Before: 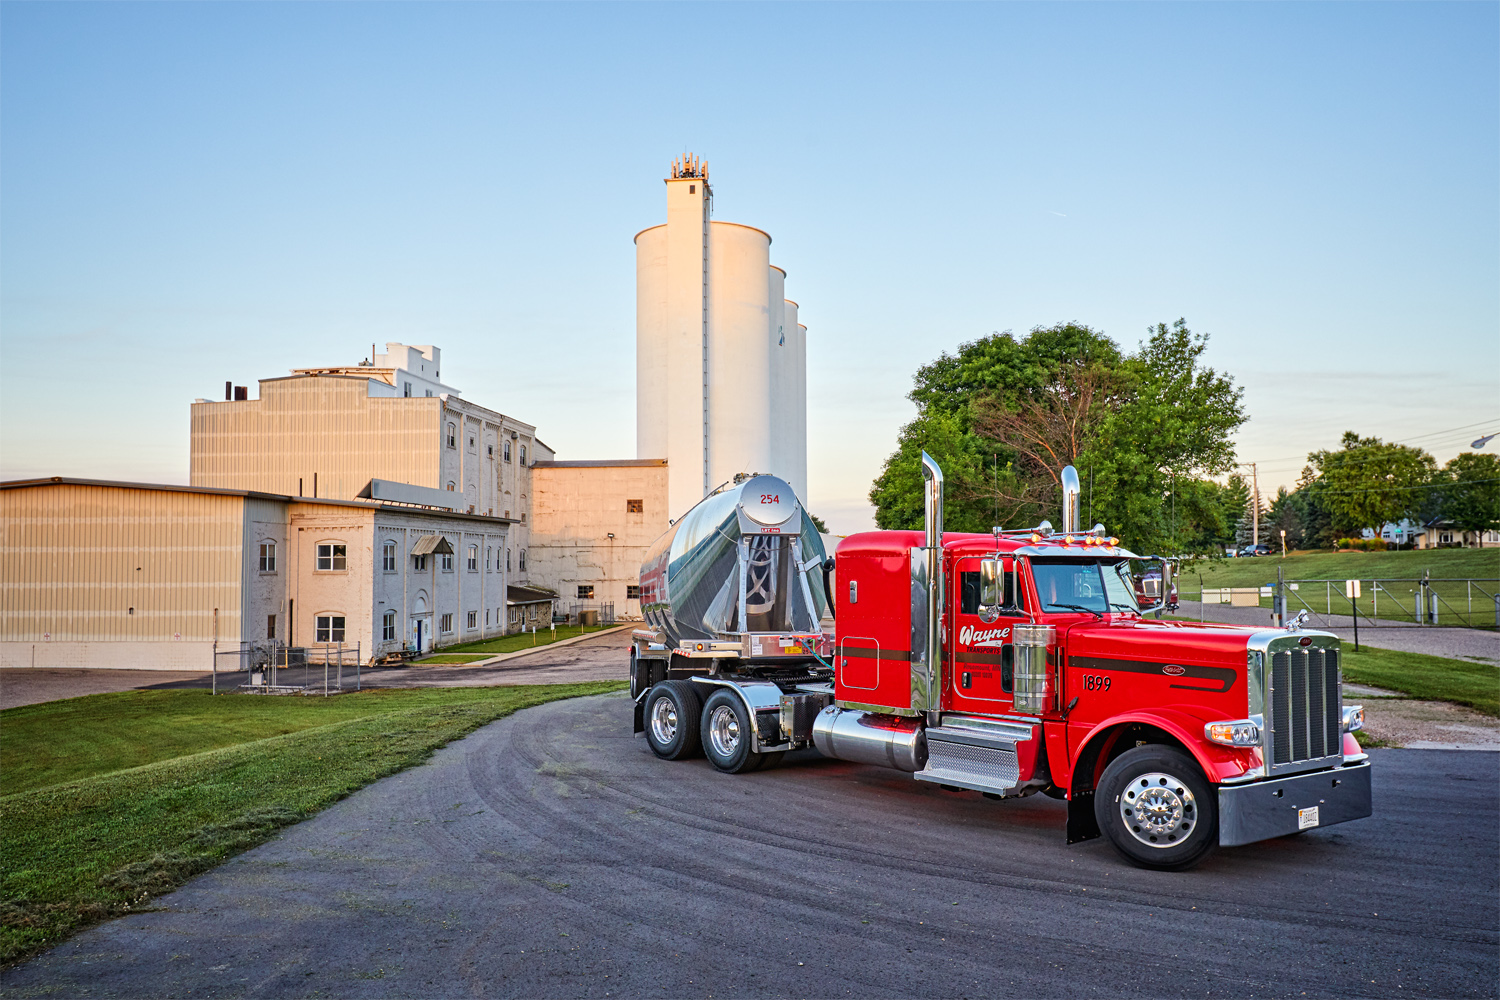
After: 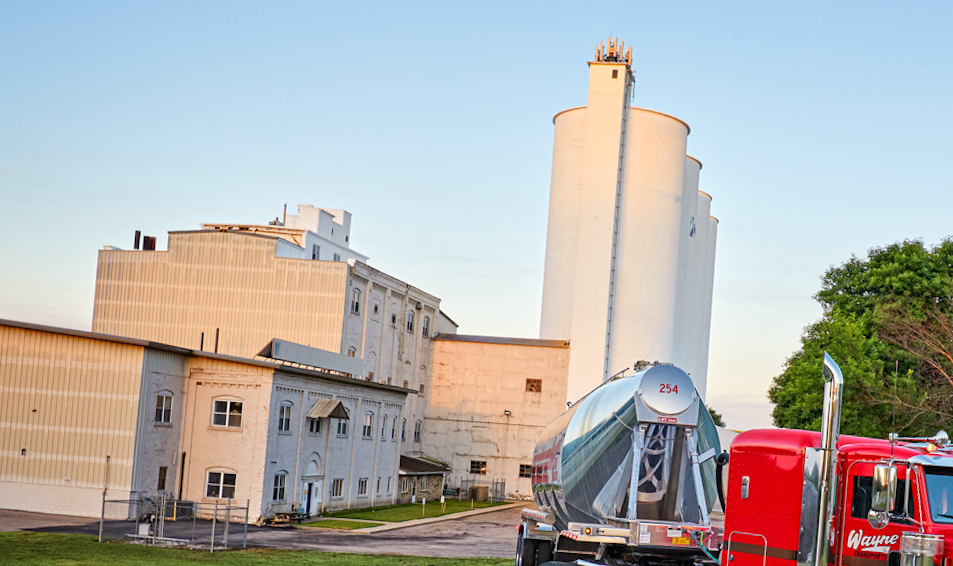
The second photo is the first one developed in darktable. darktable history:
crop and rotate: angle -4.32°, left 1.985%, top 7.036%, right 27.435%, bottom 30.061%
